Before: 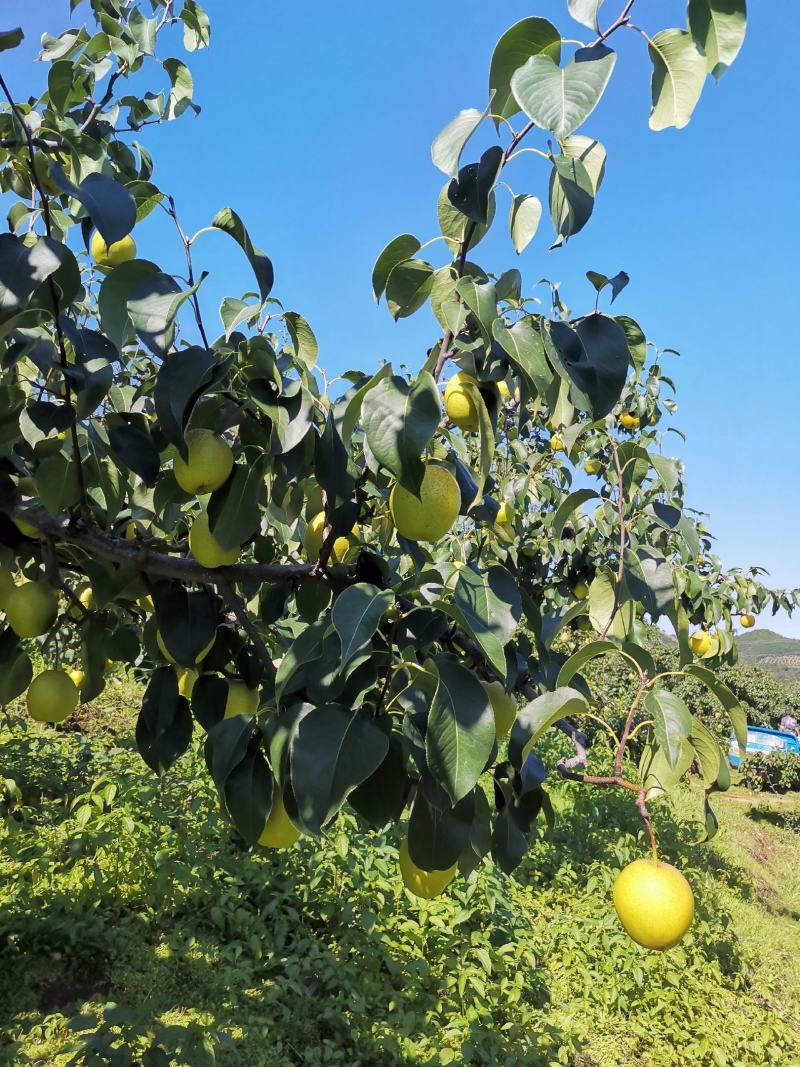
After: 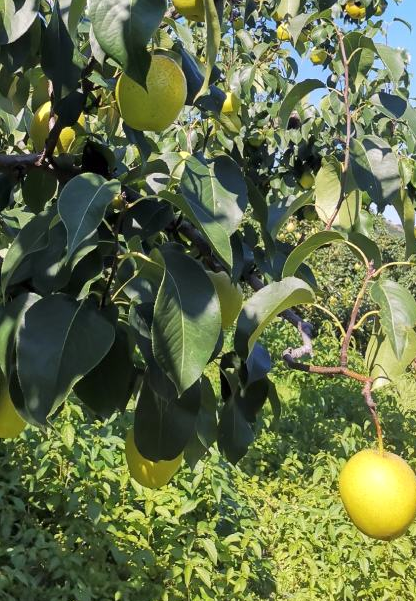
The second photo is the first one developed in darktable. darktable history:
exposure: exposure 0.076 EV, compensate highlight preservation false
crop: left 34.301%, top 38.435%, right 13.598%, bottom 5.178%
